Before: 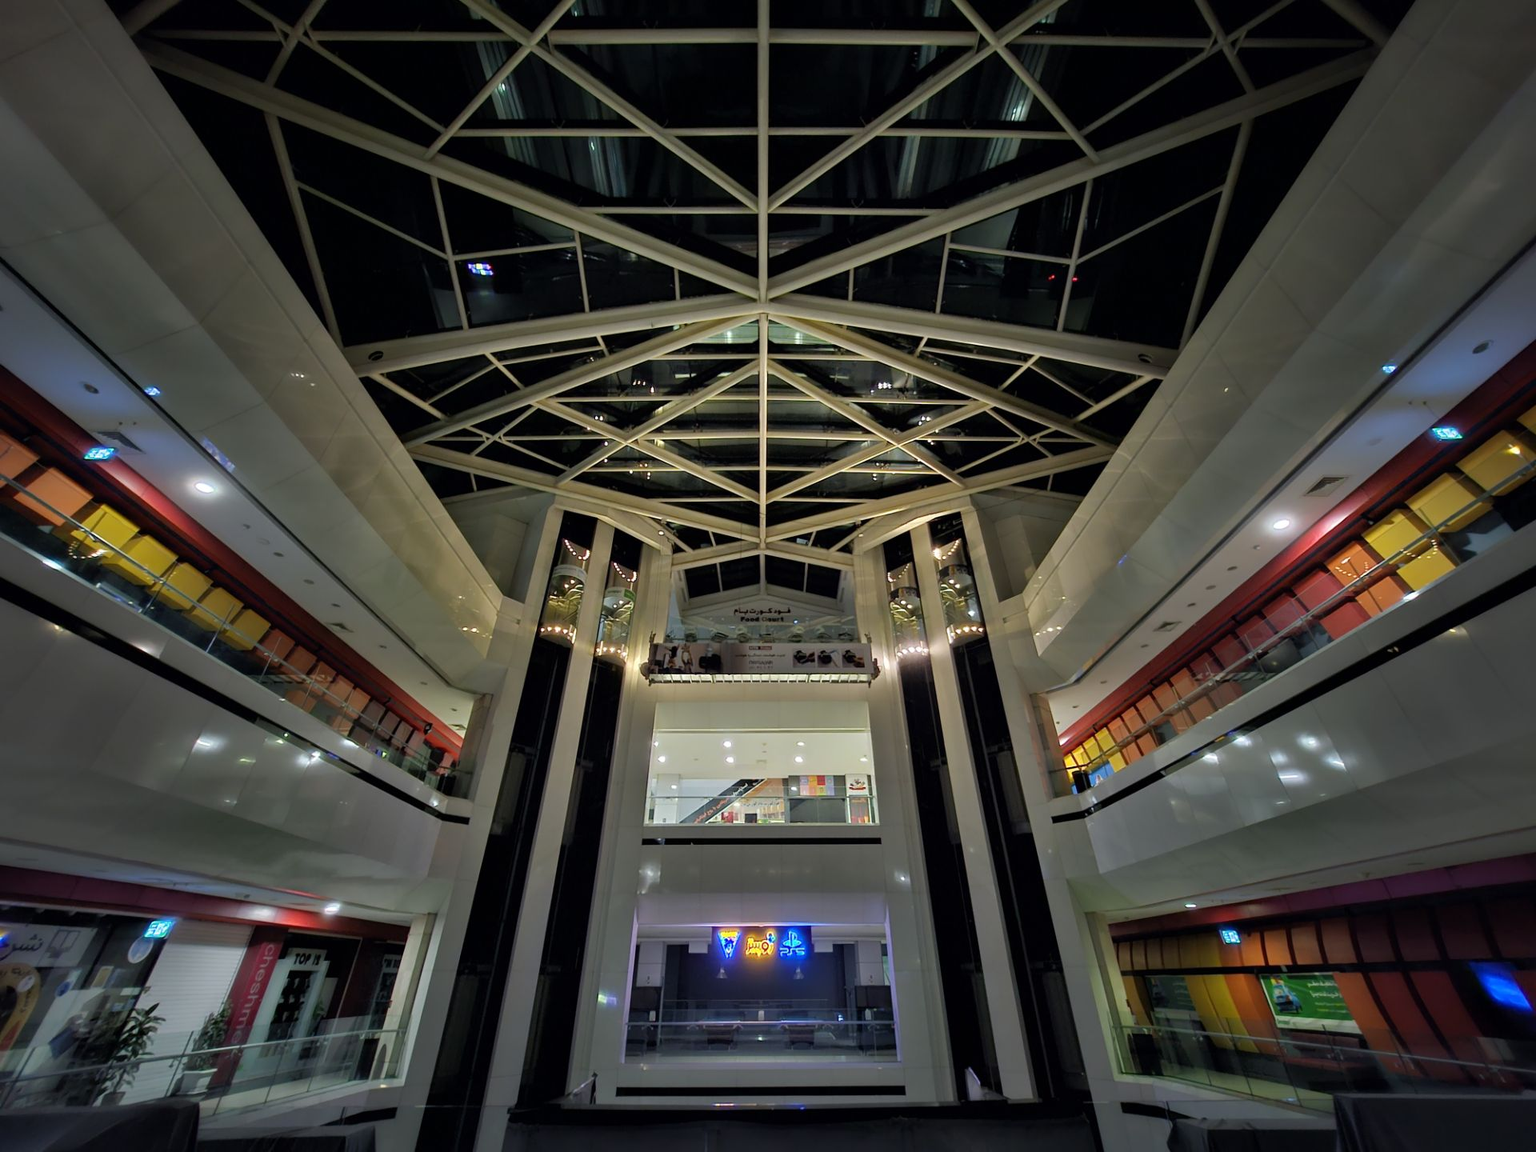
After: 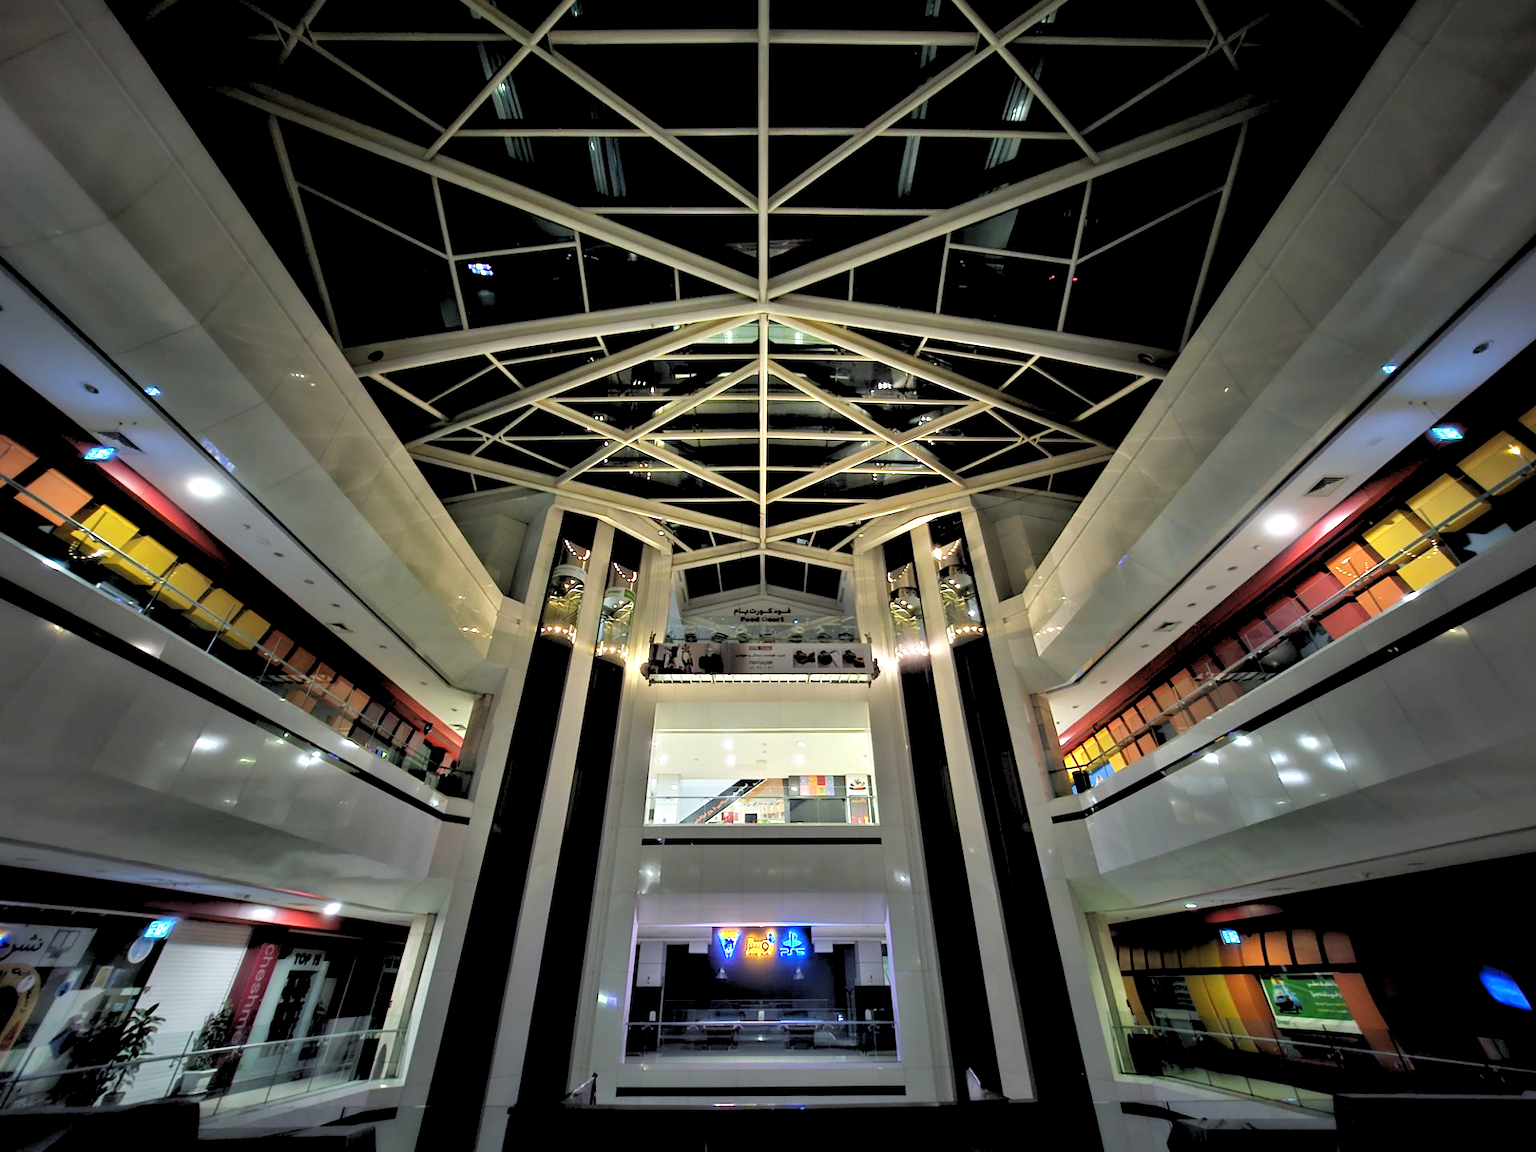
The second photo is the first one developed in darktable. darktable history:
rgb levels: levels [[0.029, 0.461, 0.922], [0, 0.5, 1], [0, 0.5, 1]]
exposure: black level correction 0, exposure 0.7 EV, compensate exposure bias true, compensate highlight preservation false
